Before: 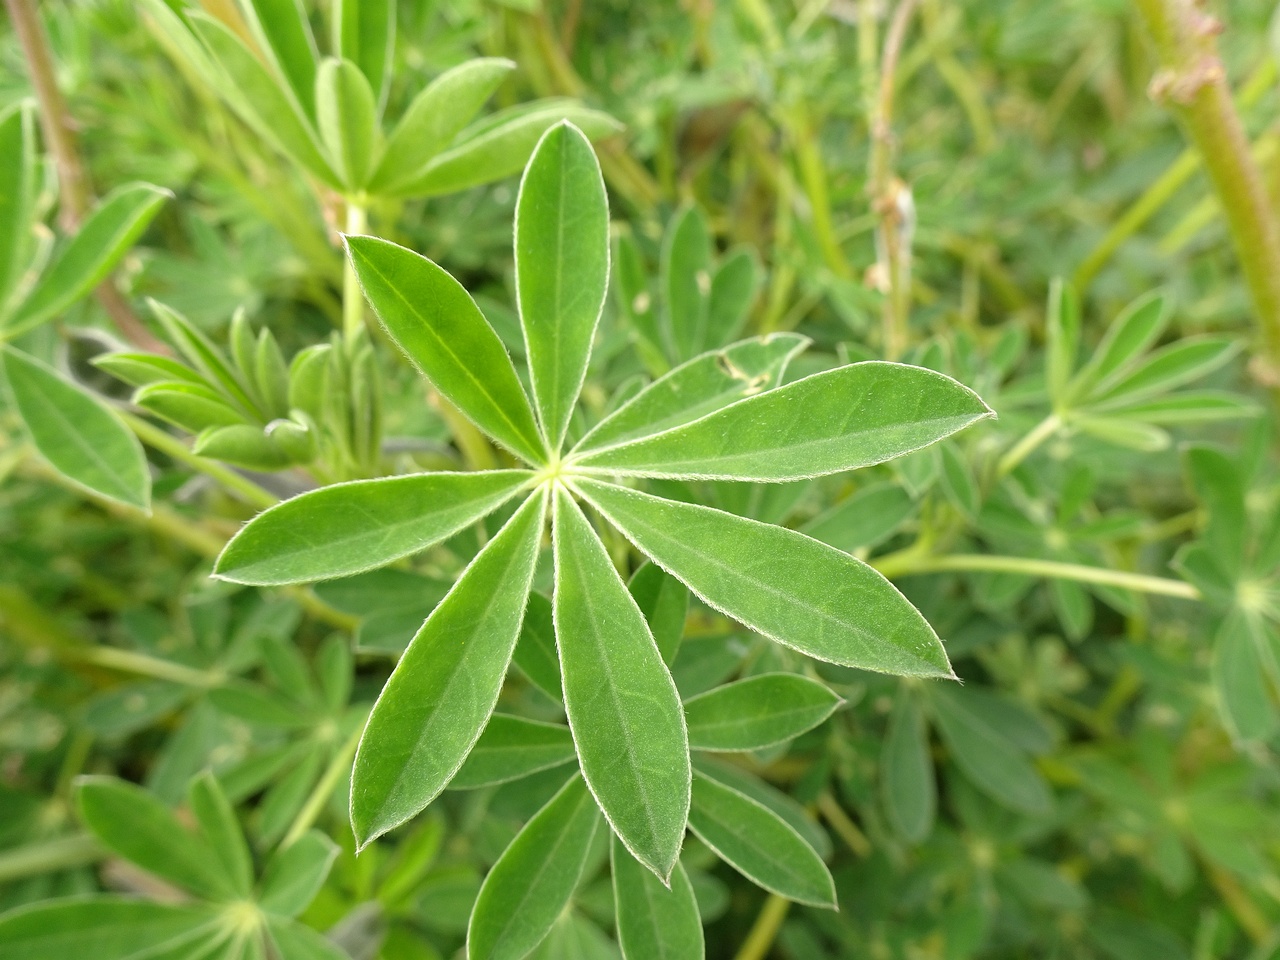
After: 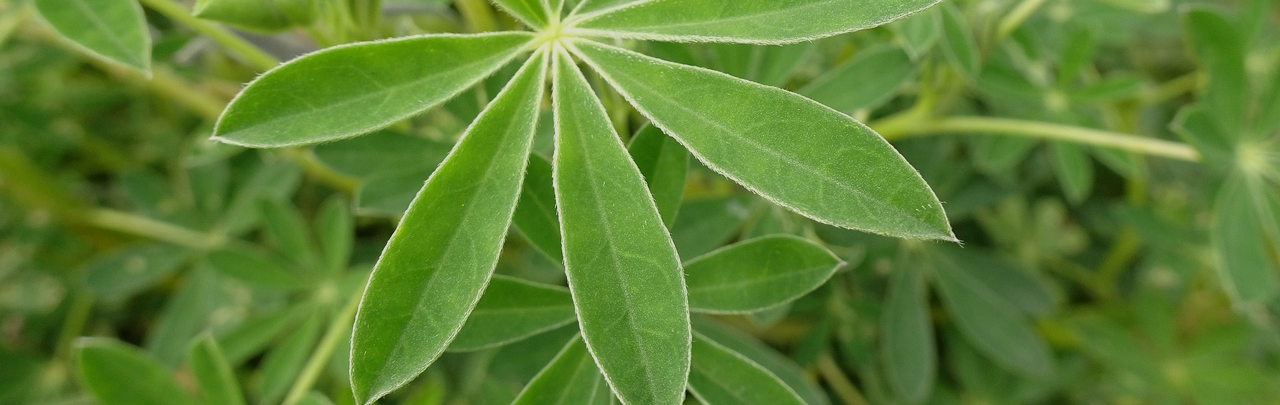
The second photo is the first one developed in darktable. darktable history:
crop: top 45.649%, bottom 12.142%
exposure: exposure -0.486 EV, compensate highlight preservation false
